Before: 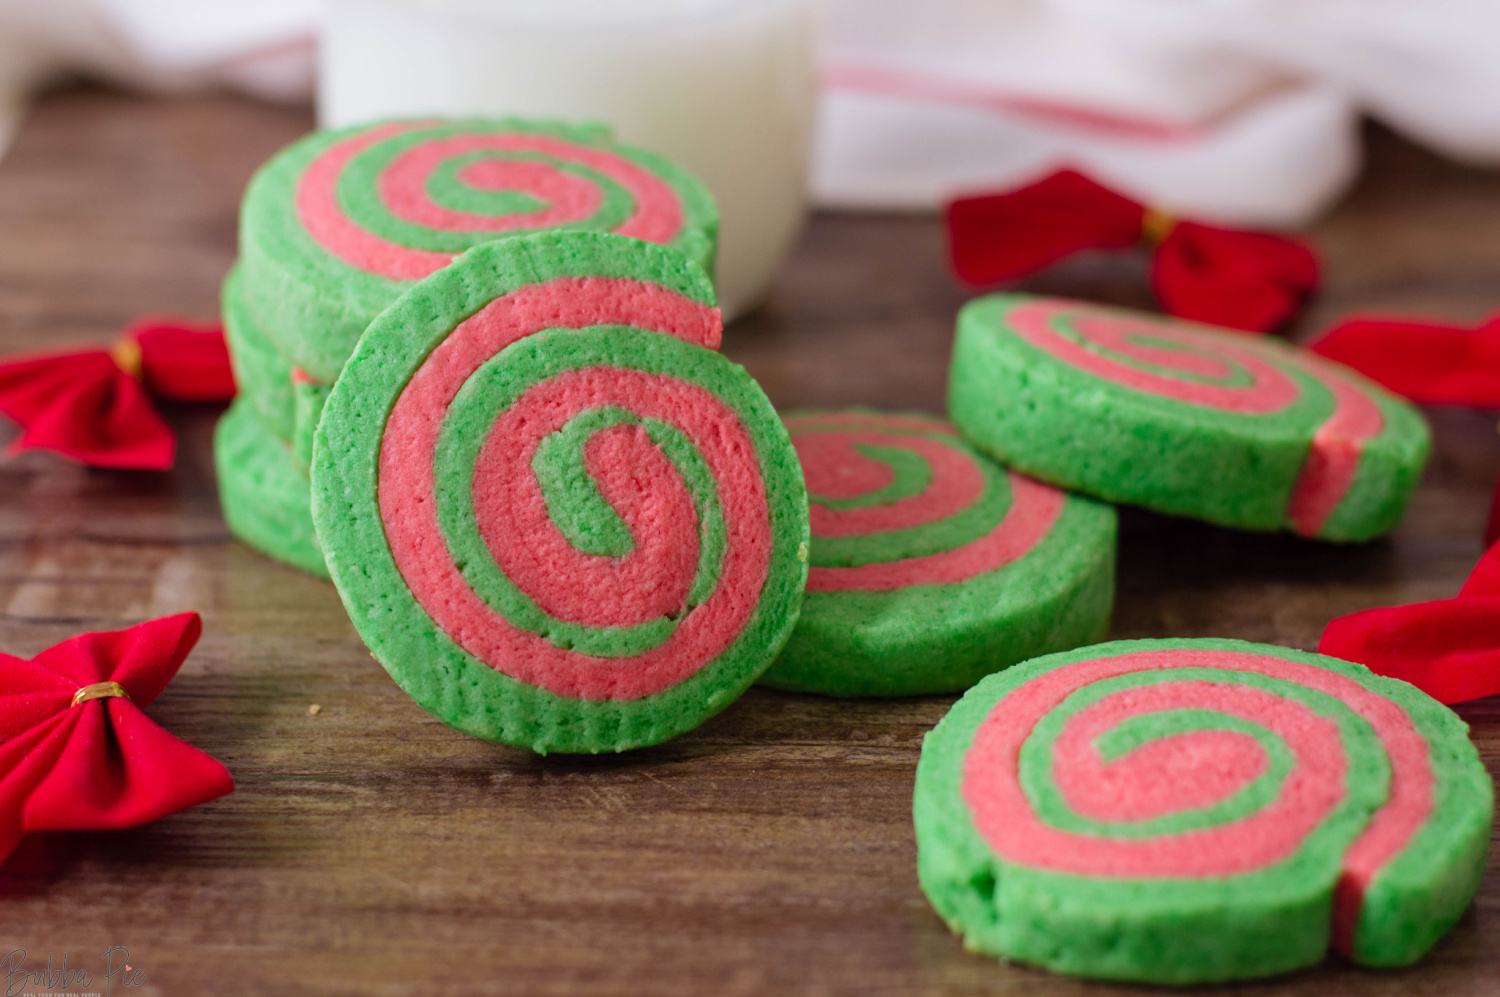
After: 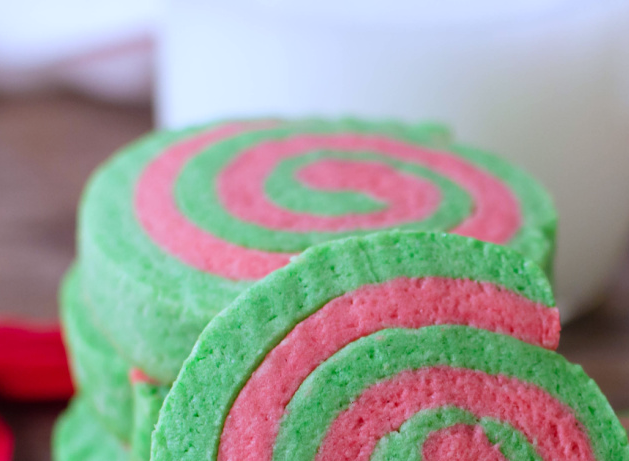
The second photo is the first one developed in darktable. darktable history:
white balance: red 0.948, green 1.02, blue 1.176
crop and rotate: left 10.817%, top 0.062%, right 47.194%, bottom 53.626%
